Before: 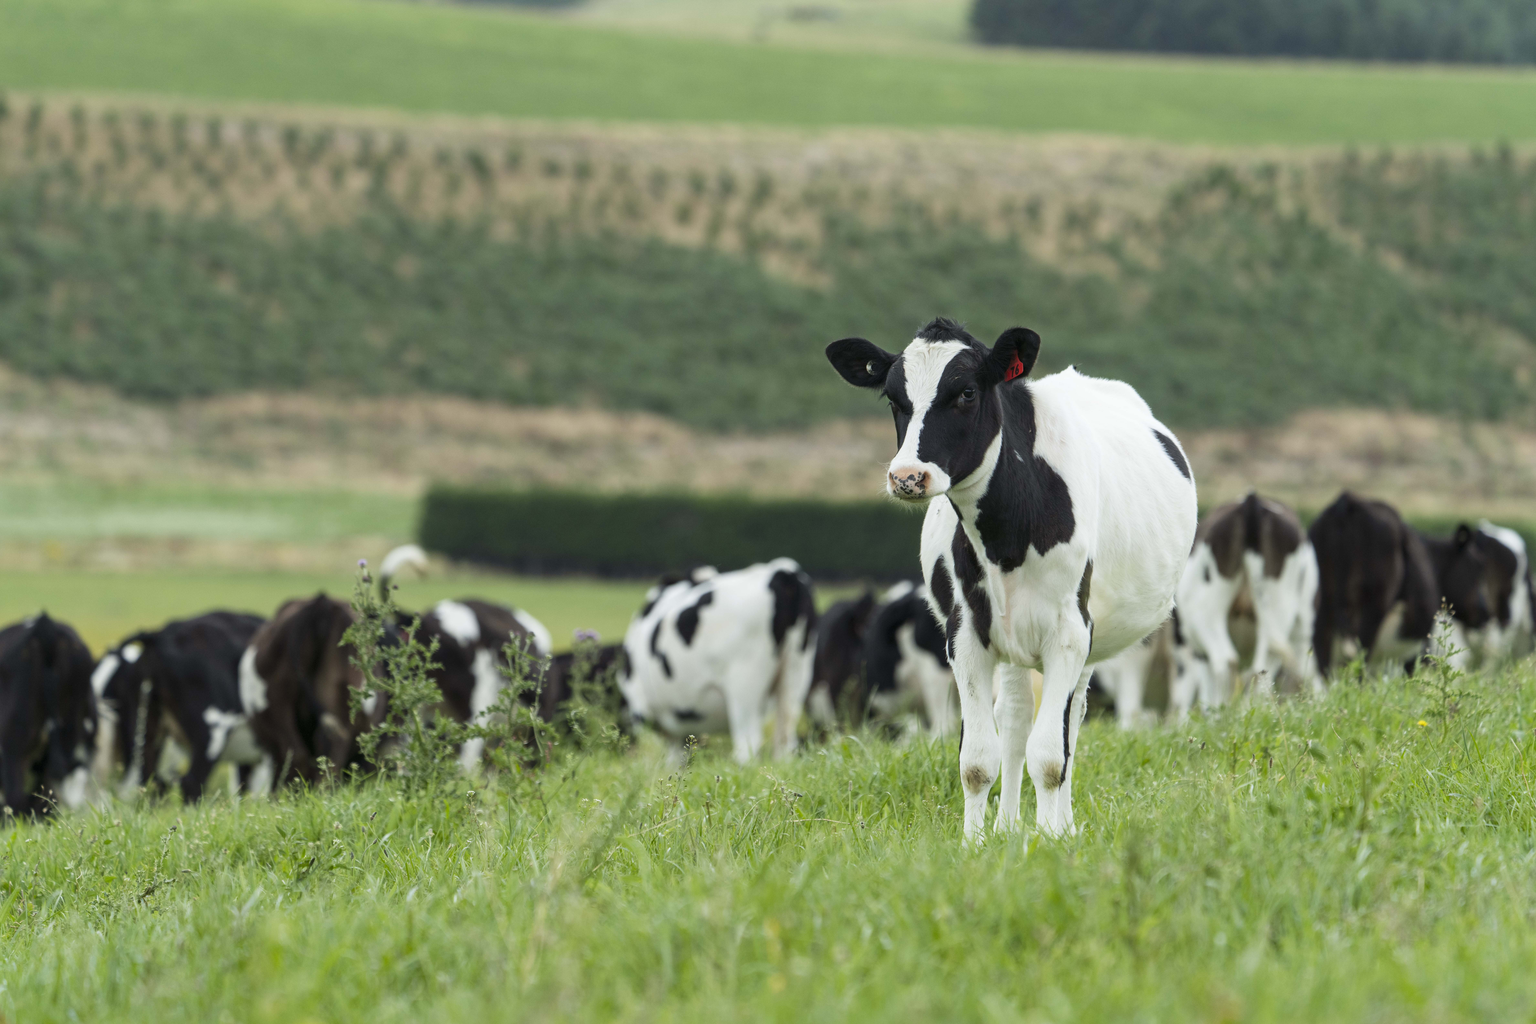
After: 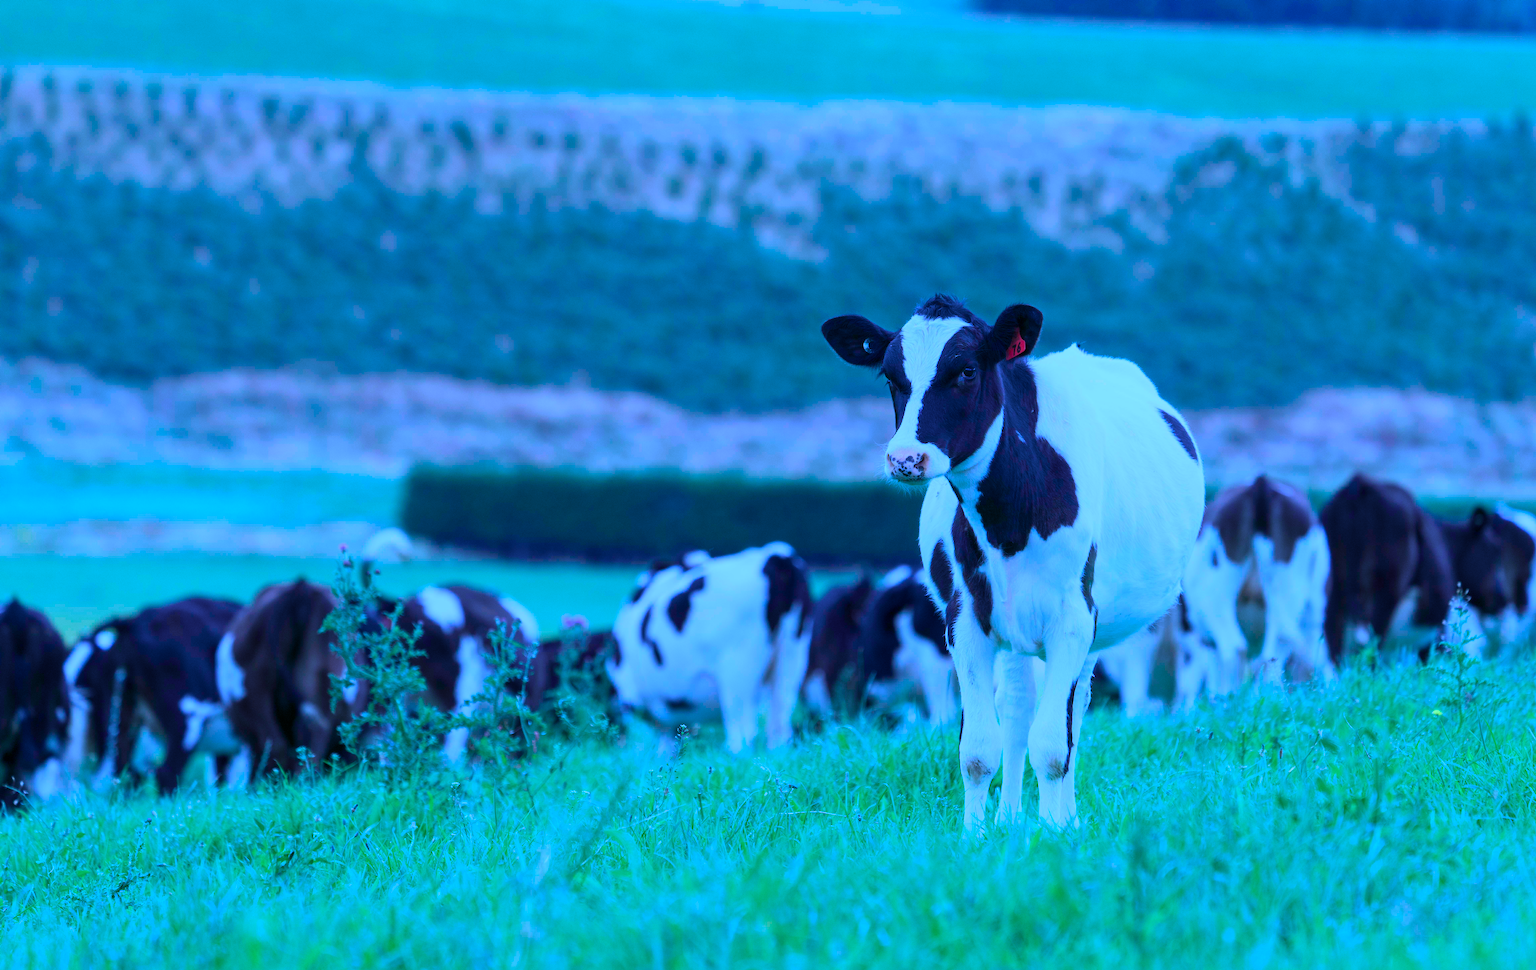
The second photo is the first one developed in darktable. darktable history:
crop: left 1.964%, top 3.251%, right 1.122%, bottom 4.933%
color calibration: output R [0.948, 0.091, -0.04, 0], output G [-0.3, 1.384, -0.085, 0], output B [-0.108, 0.061, 1.08, 0], illuminant as shot in camera, x 0.484, y 0.43, temperature 2405.29 K
